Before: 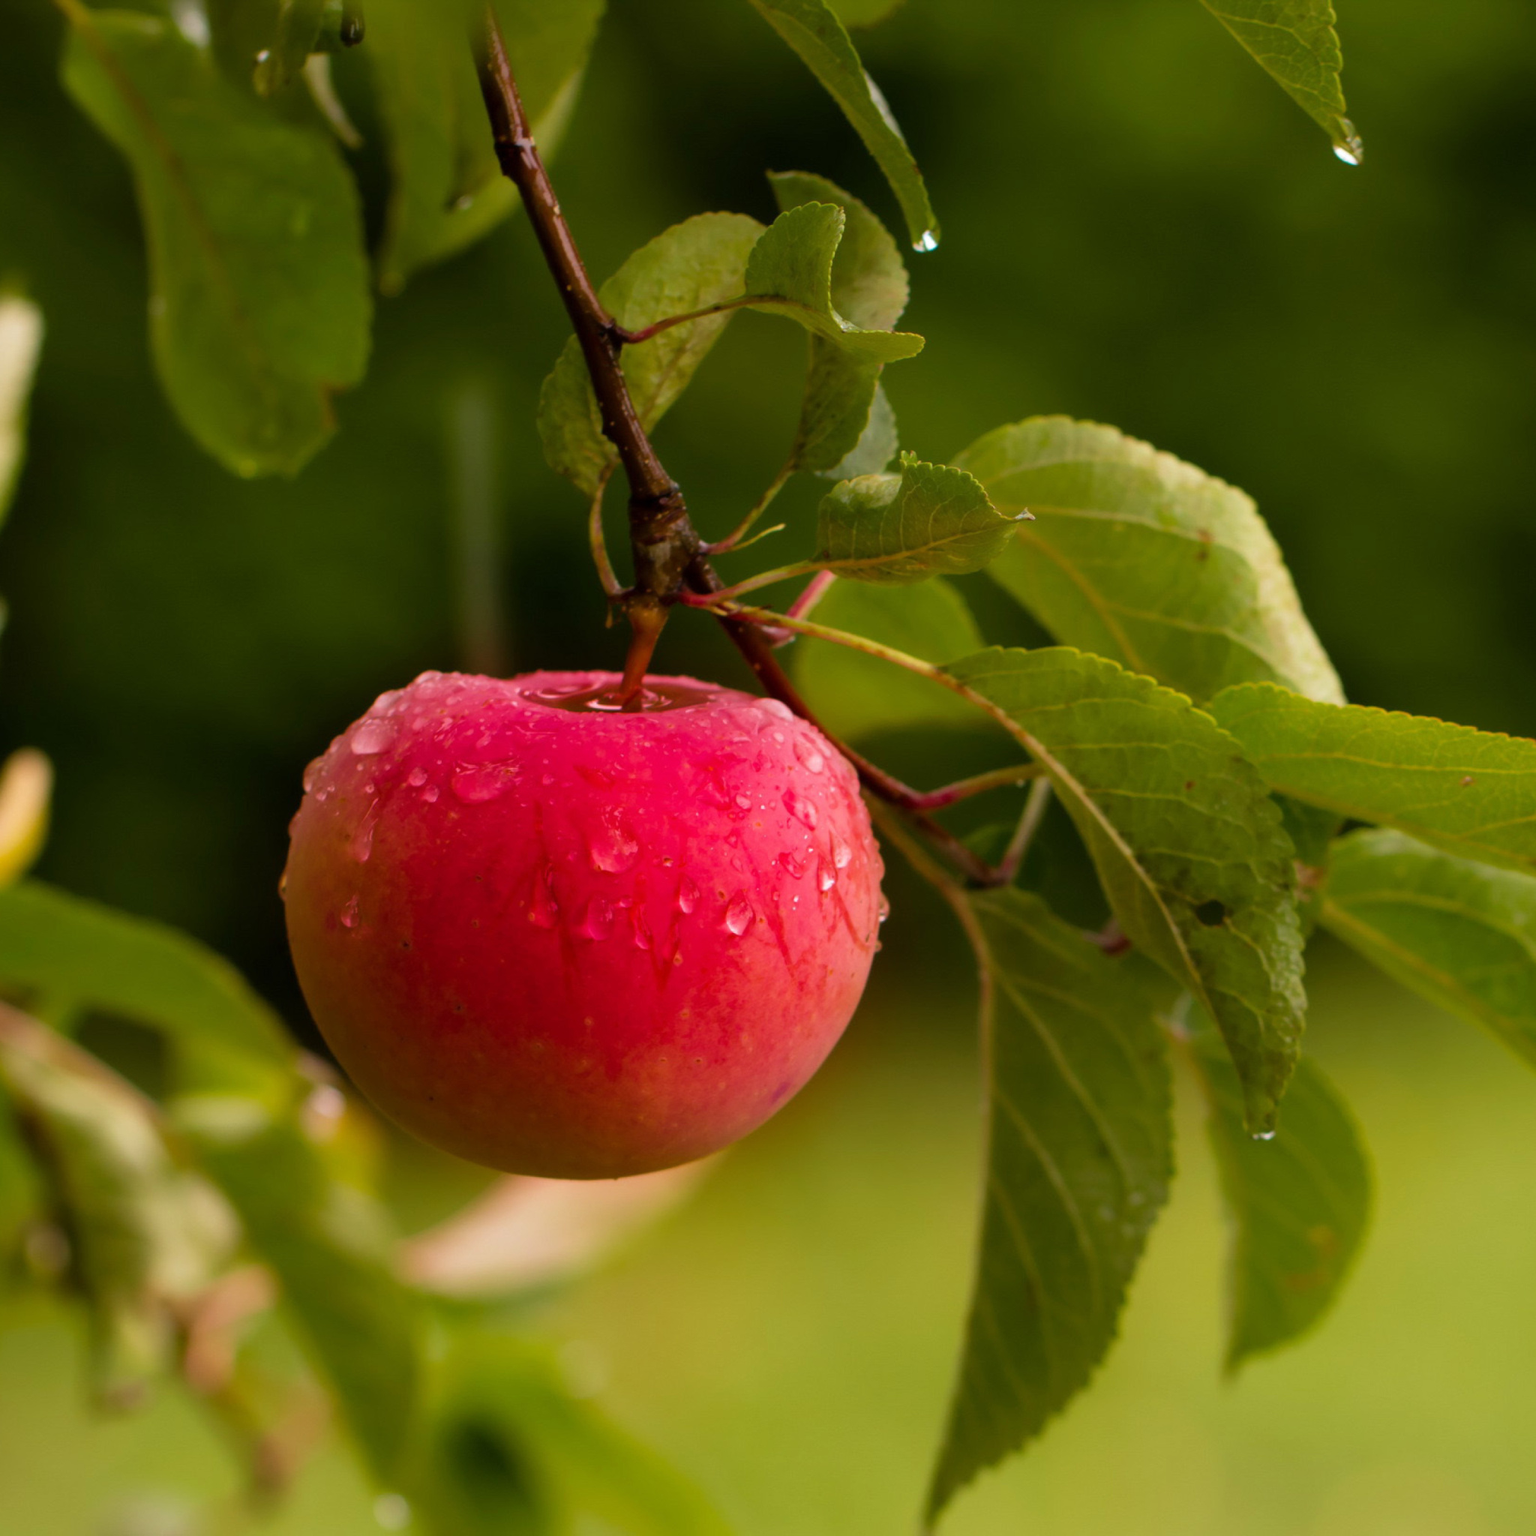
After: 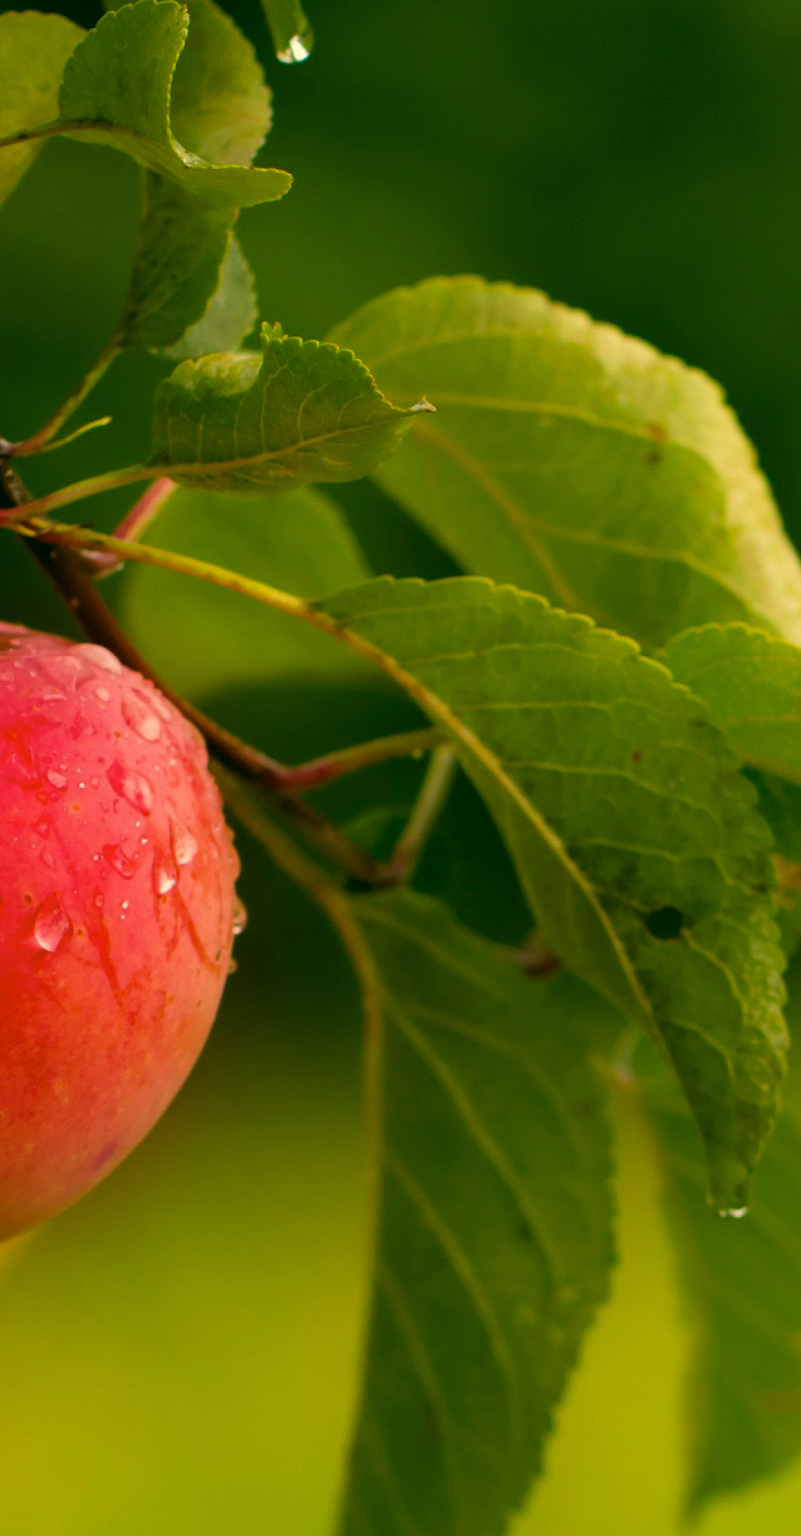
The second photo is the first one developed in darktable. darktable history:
color correction: highlights a* 4.66, highlights b* 24.43, shadows a* -16.29, shadows b* 3.78
crop: left 45.605%, top 13.262%, right 14.247%, bottom 9.823%
